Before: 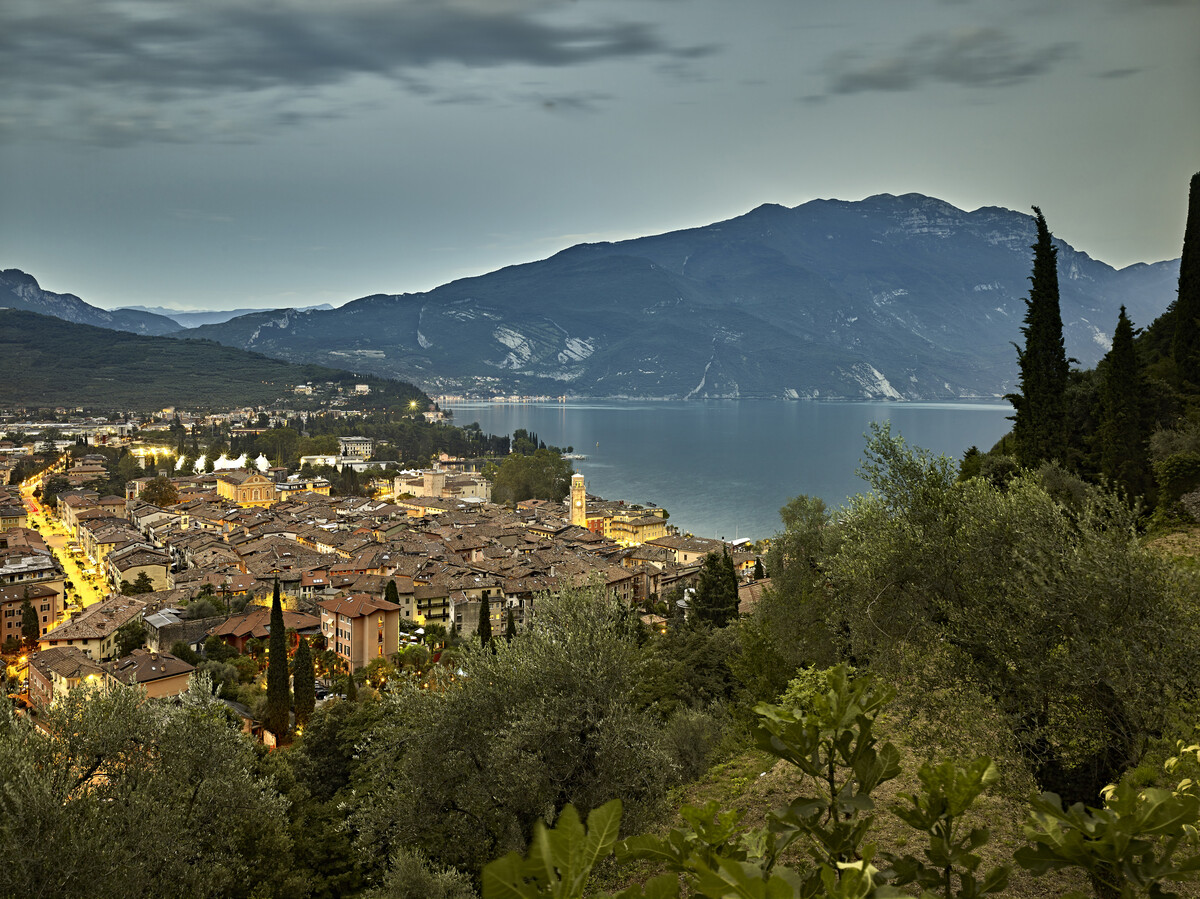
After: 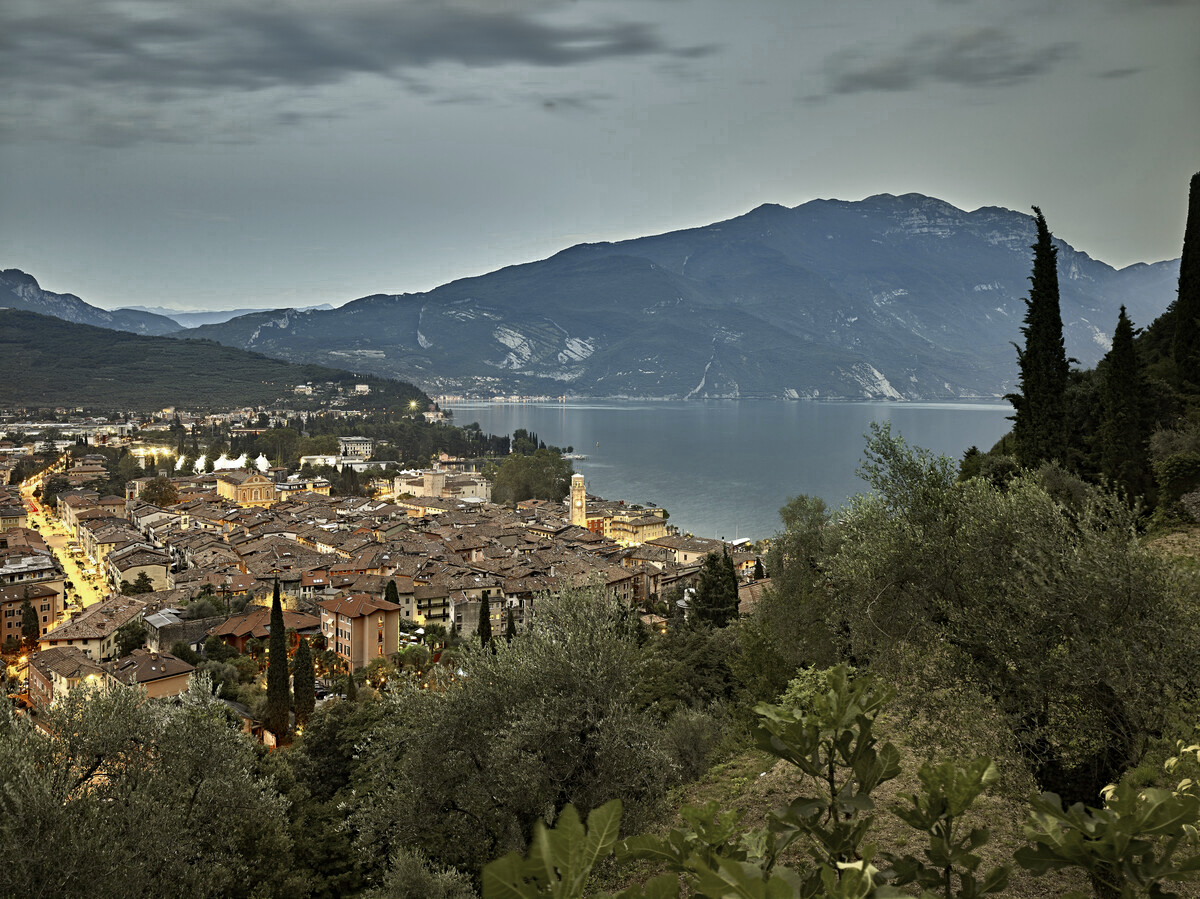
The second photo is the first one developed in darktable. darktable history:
color zones: curves: ch0 [(0, 0.5) (0.125, 0.4) (0.25, 0.5) (0.375, 0.4) (0.5, 0.4) (0.625, 0.6) (0.75, 0.6) (0.875, 0.5)]; ch1 [(0, 0.35) (0.125, 0.45) (0.25, 0.35) (0.375, 0.35) (0.5, 0.35) (0.625, 0.35) (0.75, 0.45) (0.875, 0.35)]; ch2 [(0, 0.6) (0.125, 0.5) (0.25, 0.5) (0.375, 0.6) (0.5, 0.6) (0.625, 0.5) (0.75, 0.5) (0.875, 0.5)]
exposure: black level correction 0.001, compensate exposure bias true, compensate highlight preservation false
